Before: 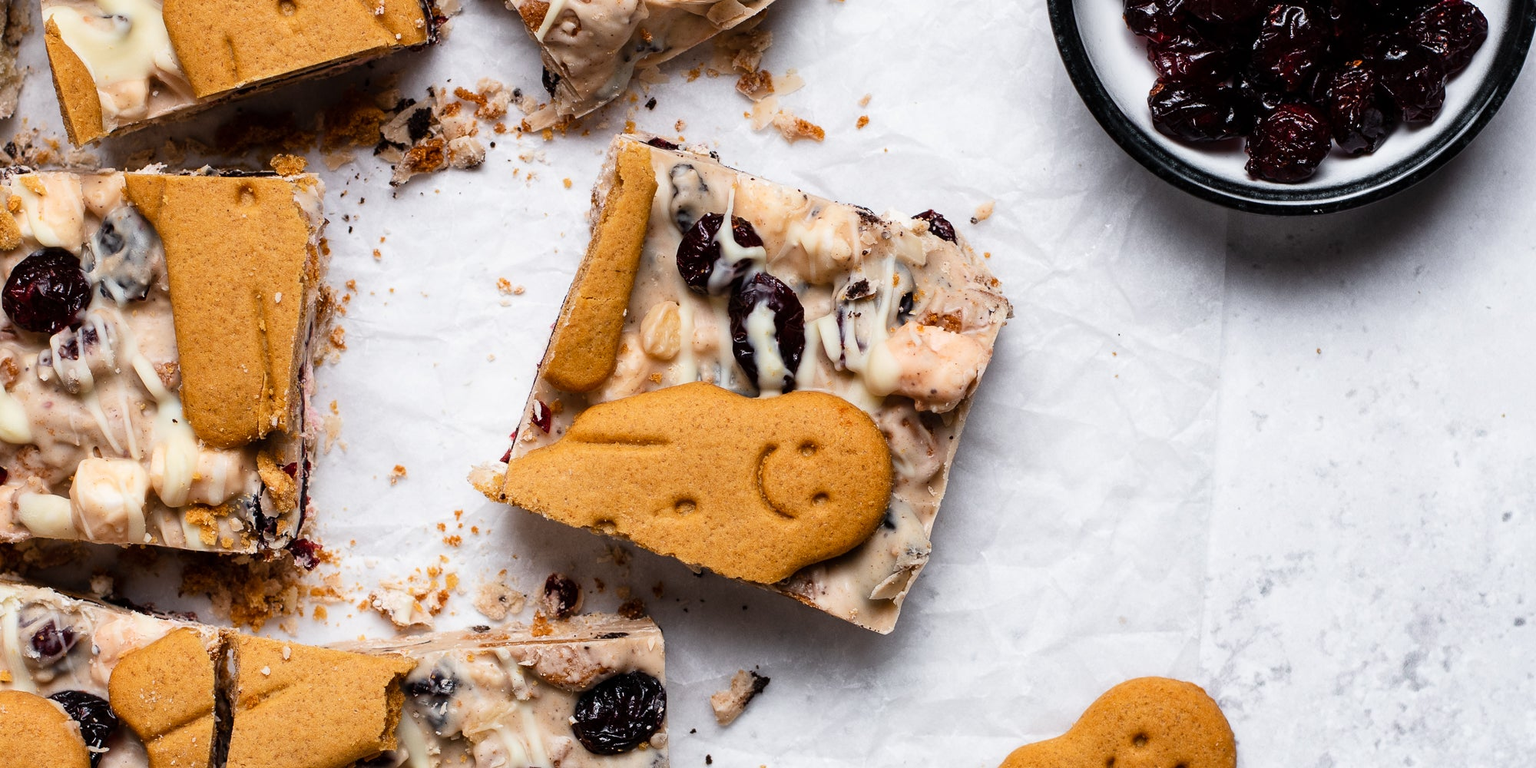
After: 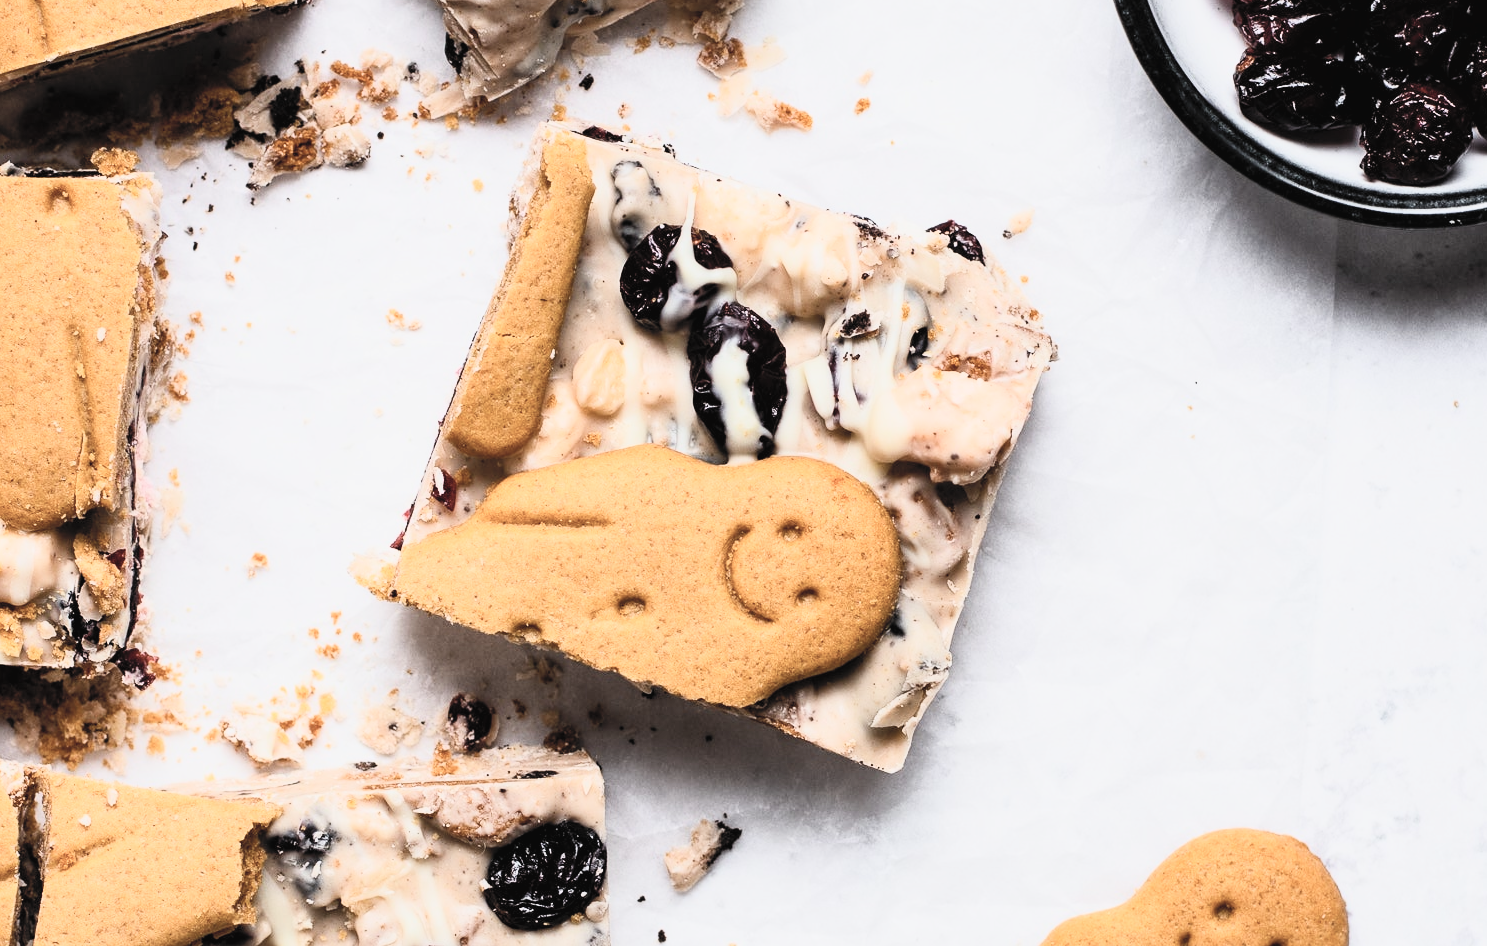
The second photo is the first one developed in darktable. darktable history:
contrast brightness saturation: contrast 0.429, brightness 0.553, saturation -0.194
crop and rotate: left 13.077%, top 5.372%, right 12.553%
shadows and highlights: shadows 25.88, highlights -26.15
filmic rgb: black relative exposure -7.65 EV, white relative exposure 4.56 EV, hardness 3.61
